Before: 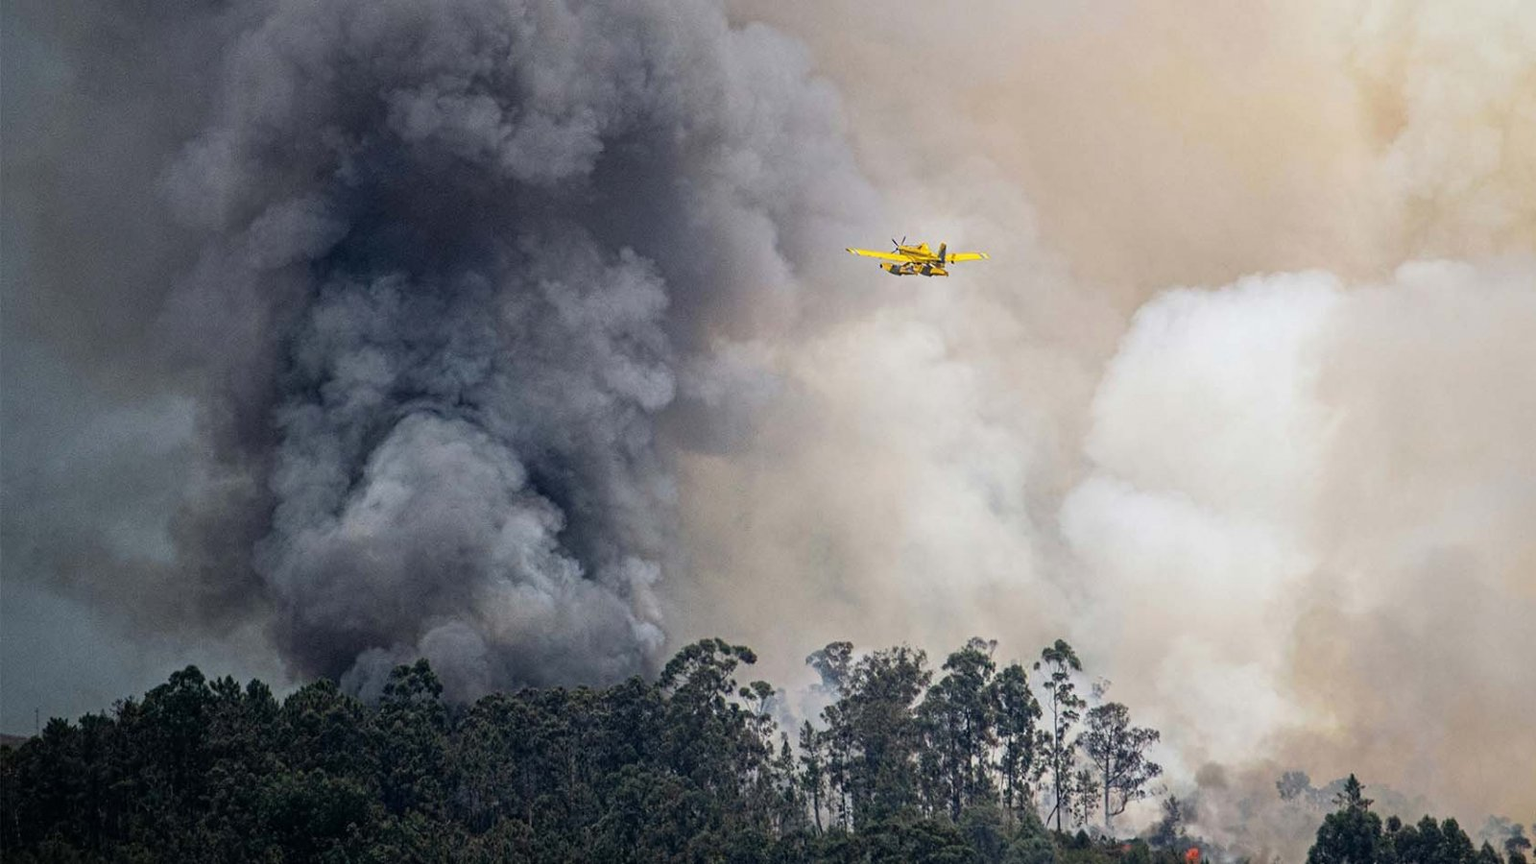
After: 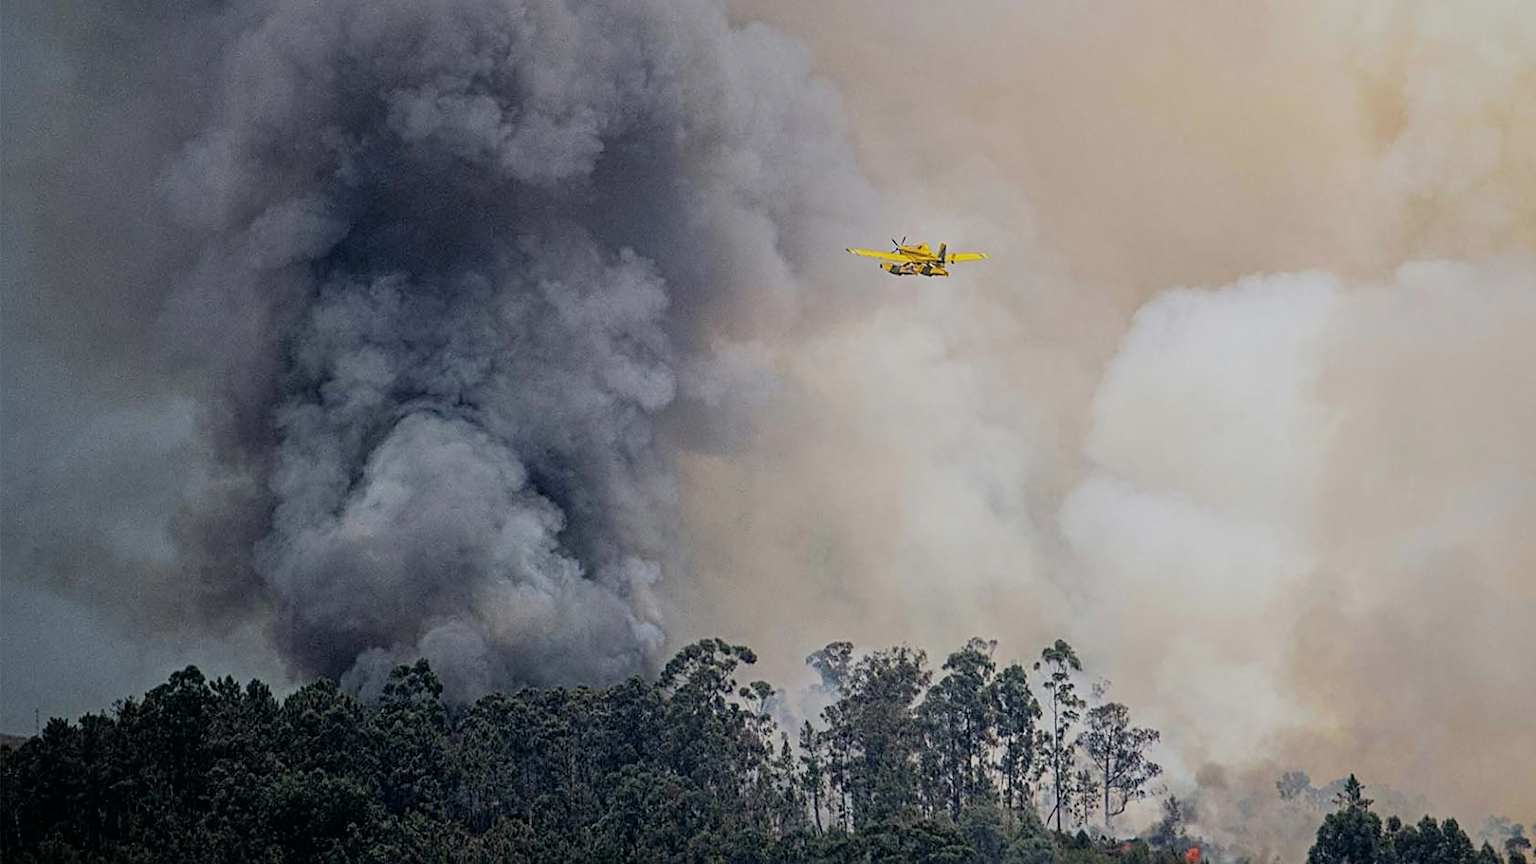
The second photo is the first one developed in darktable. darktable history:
sharpen: on, module defaults
filmic rgb: middle gray luminance 18.42%, black relative exposure -10.5 EV, white relative exposure 3.4 EV, threshold 6 EV, target black luminance 0%, hardness 6.03, latitude 99%, contrast 0.847, shadows ↔ highlights balance 0.505%, add noise in highlights 0, preserve chrominance max RGB, color science v3 (2019), use custom middle-gray values true, iterations of high-quality reconstruction 0, contrast in highlights soft, enable highlight reconstruction true
